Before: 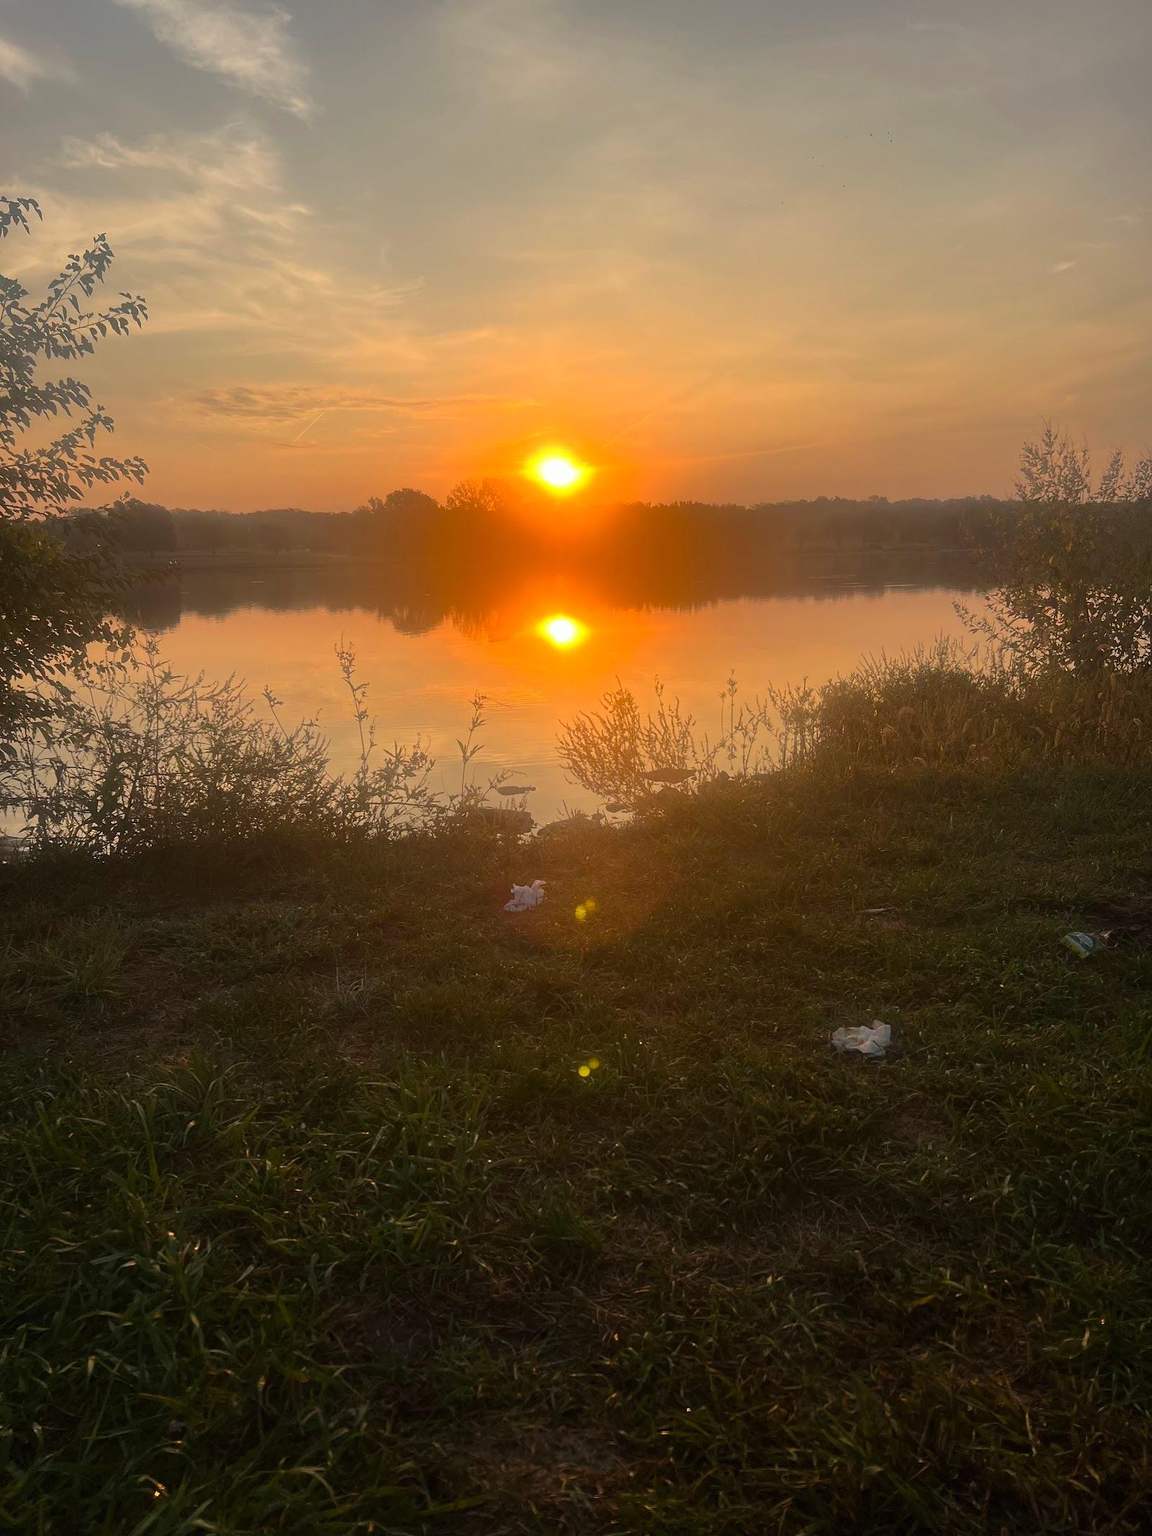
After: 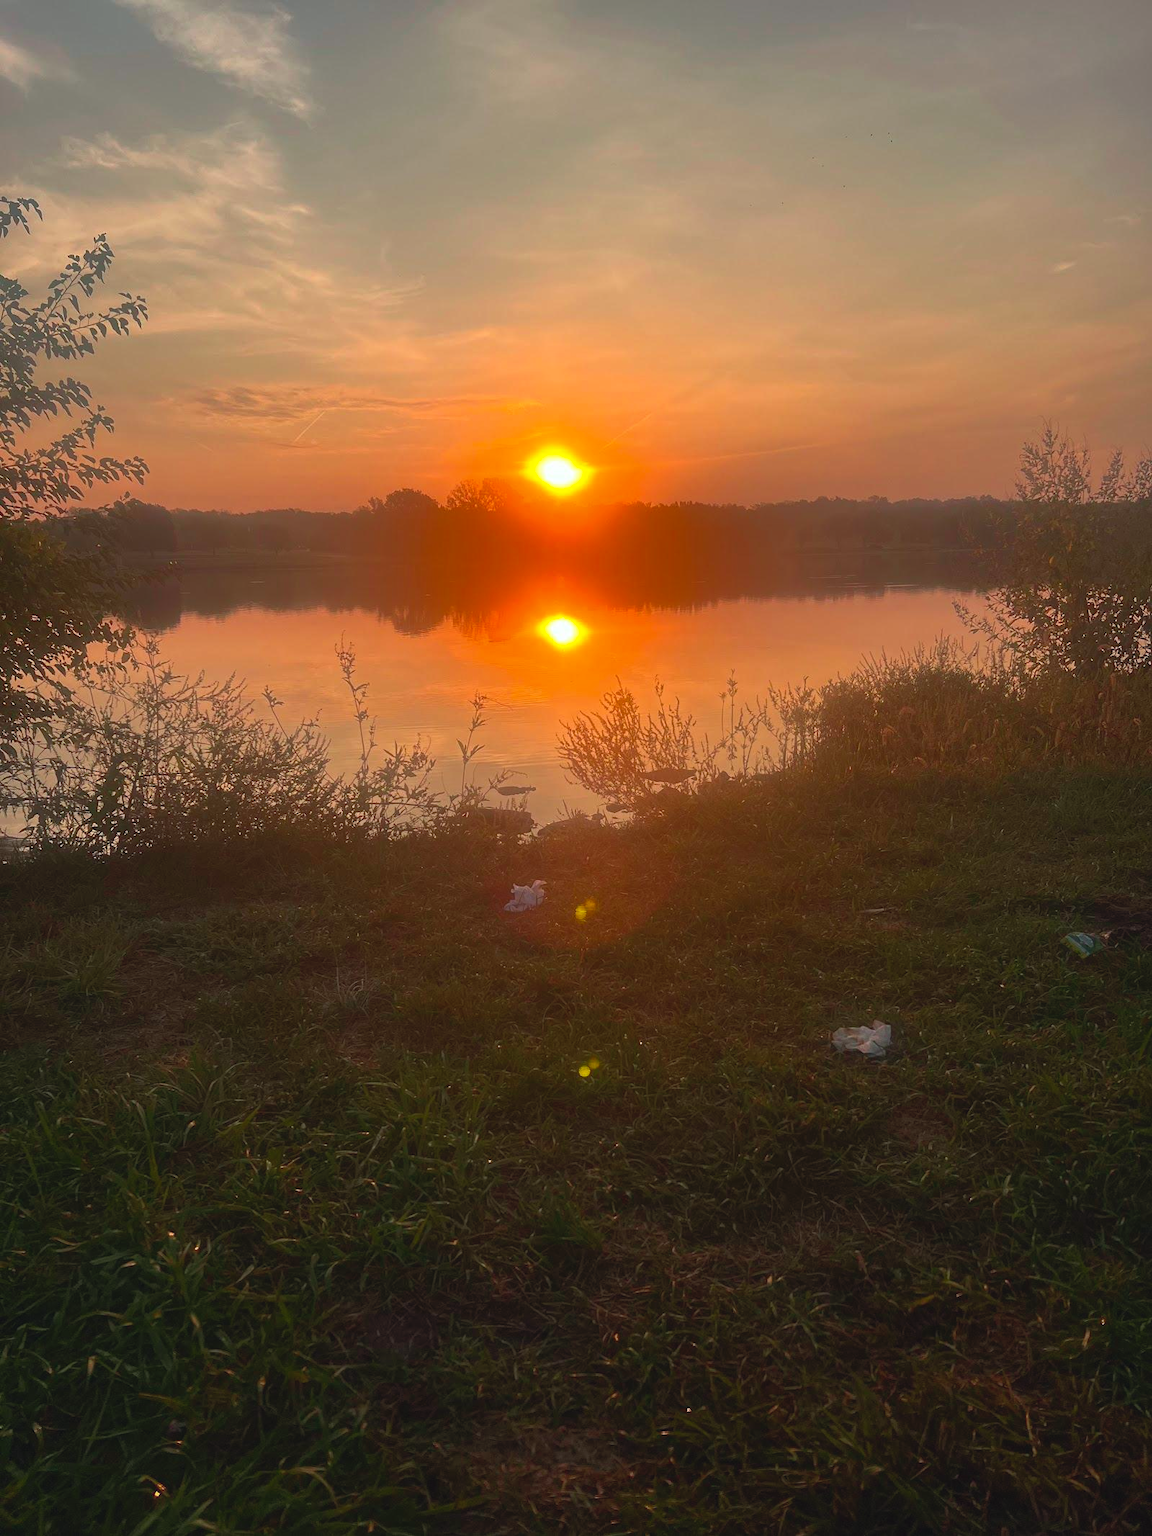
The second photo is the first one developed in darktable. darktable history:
tone curve: curves: ch0 [(0.001, 0.042) (0.128, 0.16) (0.452, 0.42) (0.603, 0.566) (0.754, 0.733) (1, 1)]; ch1 [(0, 0) (0.325, 0.327) (0.412, 0.441) (0.473, 0.466) (0.5, 0.499) (0.549, 0.558) (0.617, 0.625) (0.713, 0.7) (1, 1)]; ch2 [(0, 0) (0.386, 0.397) (0.445, 0.47) (0.505, 0.498) (0.529, 0.524) (0.574, 0.569) (0.652, 0.641) (1, 1)], color space Lab, independent channels, preserve colors none
color calibration: output R [0.946, 0.065, -0.013, 0], output G [-0.246, 1.264, -0.017, 0], output B [0.046, -0.098, 1.05, 0], illuminant custom, x 0.344, y 0.359, temperature 5045.54 K
